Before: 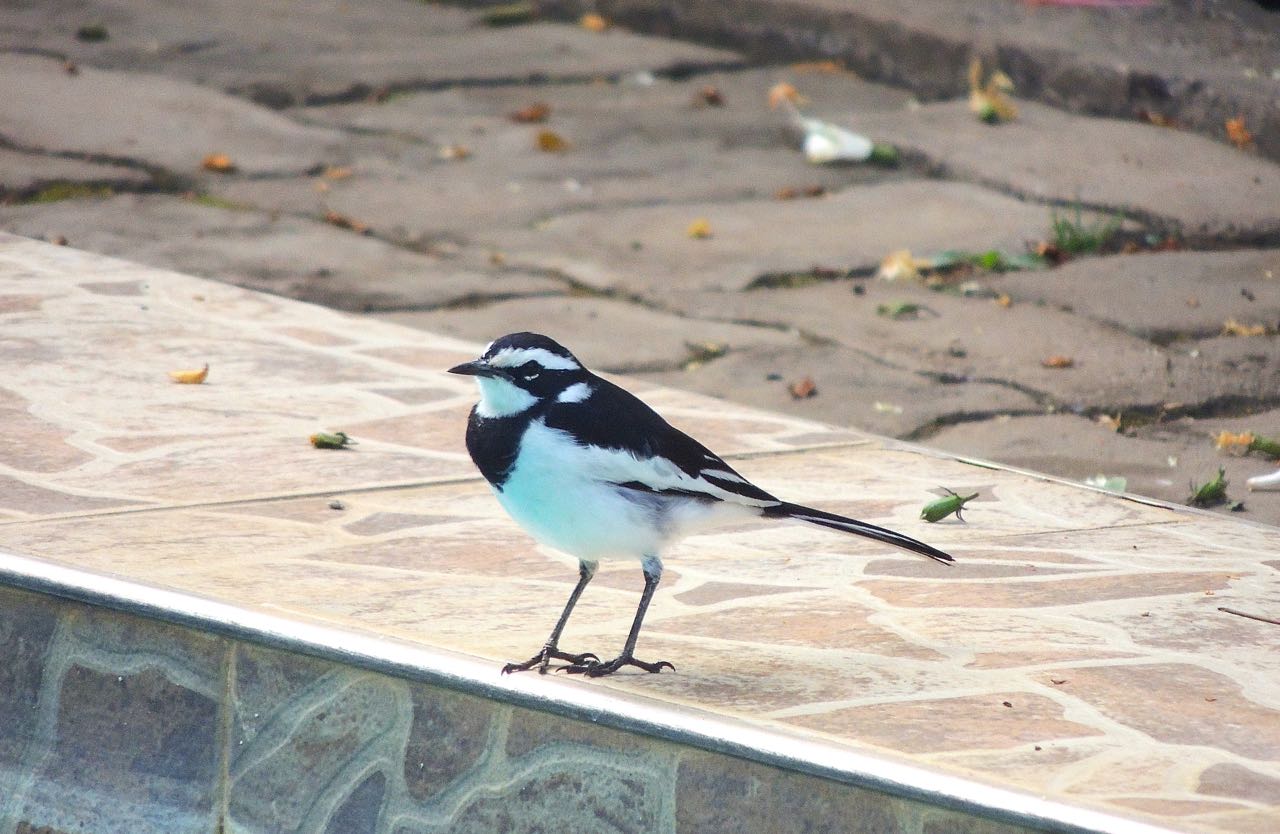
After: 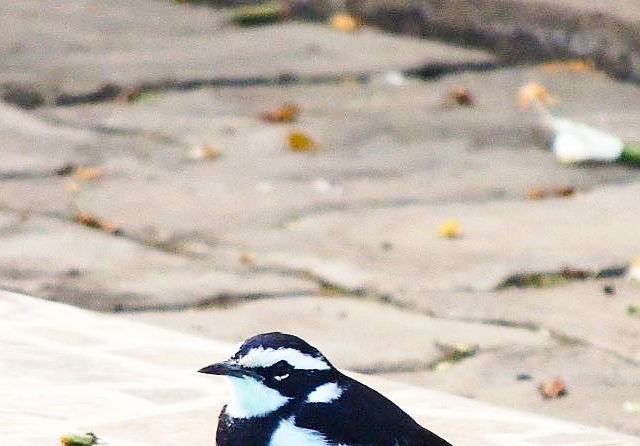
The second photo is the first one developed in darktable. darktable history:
crop: left 19.556%, right 30.401%, bottom 46.458%
exposure: black level correction 0.007, exposure 0.093 EV, compensate highlight preservation false
base curve: curves: ch0 [(0, 0) (0.028, 0.03) (0.121, 0.232) (0.46, 0.748) (0.859, 0.968) (1, 1)], preserve colors none
sharpen: radius 1.559, amount 0.373, threshold 1.271
